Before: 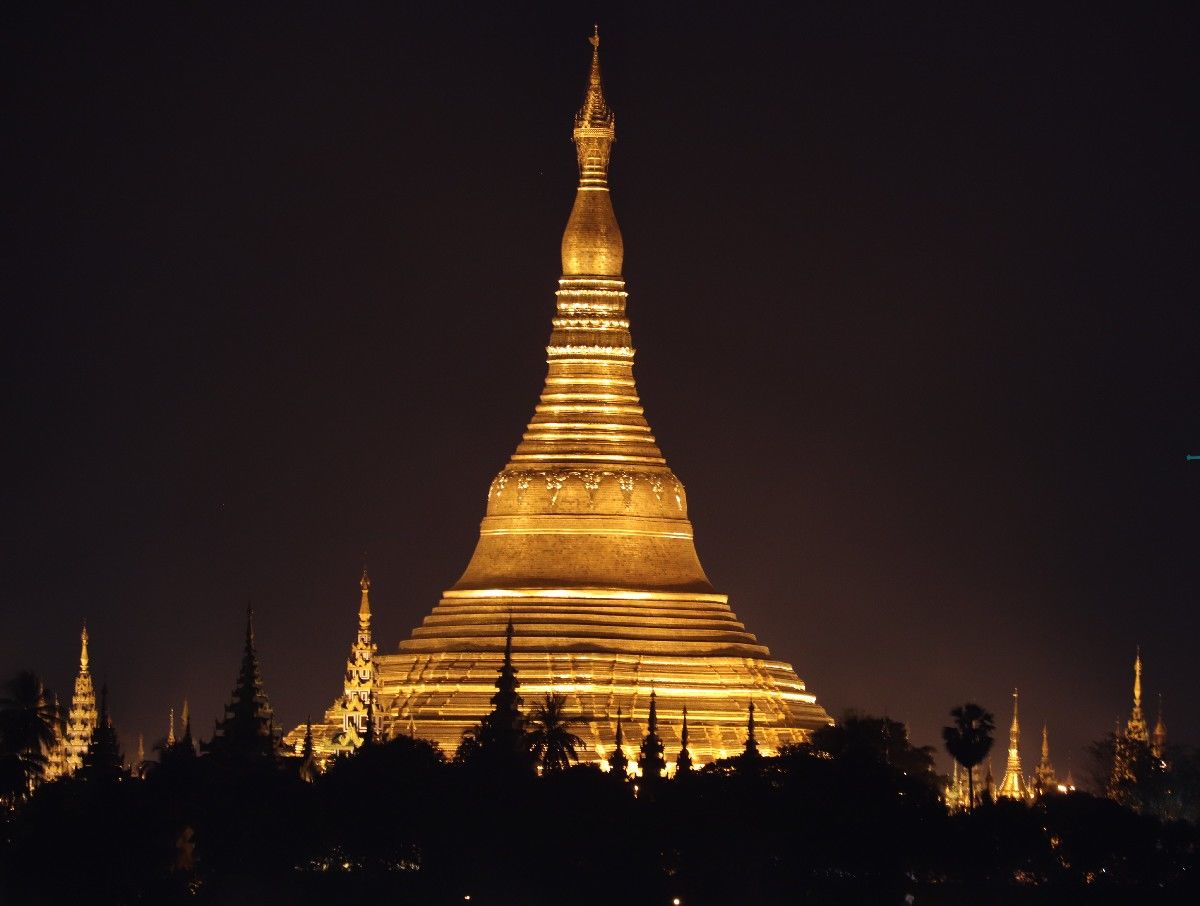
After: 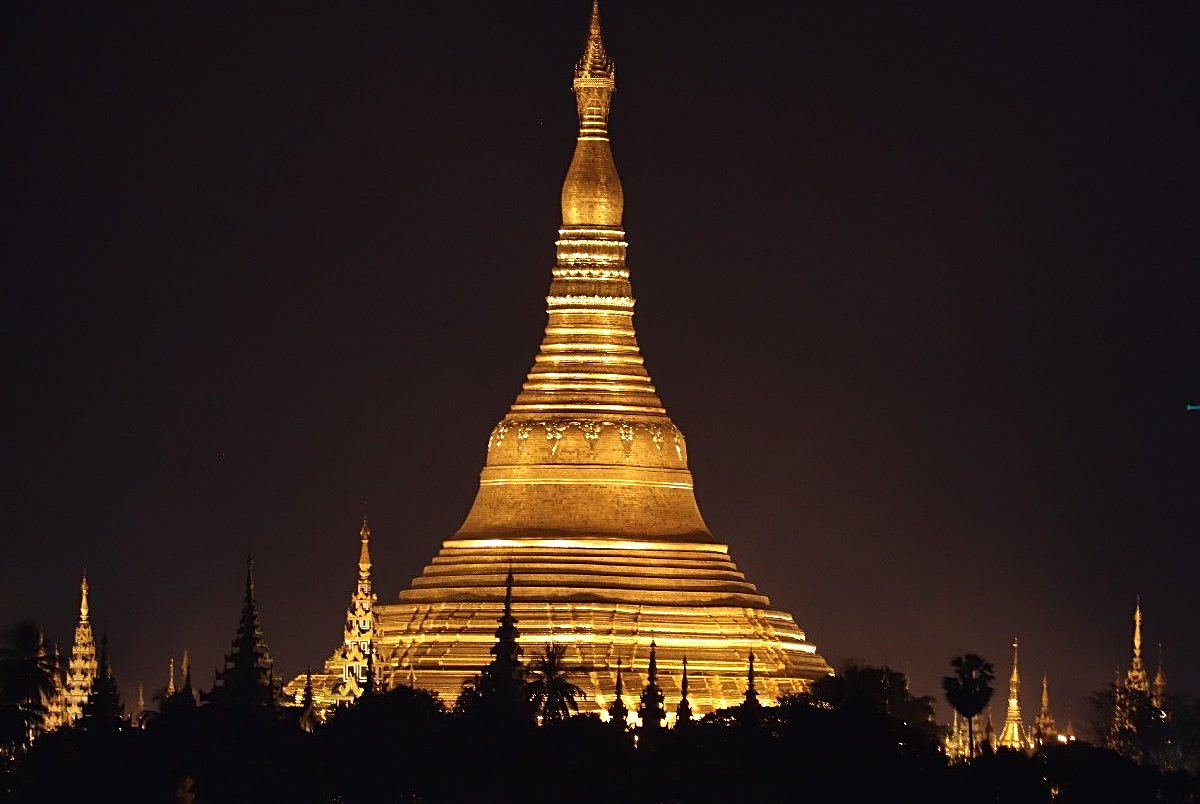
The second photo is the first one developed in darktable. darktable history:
sharpen: on, module defaults
crop and rotate: top 5.609%, bottom 5.609%
tone equalizer: on, module defaults
